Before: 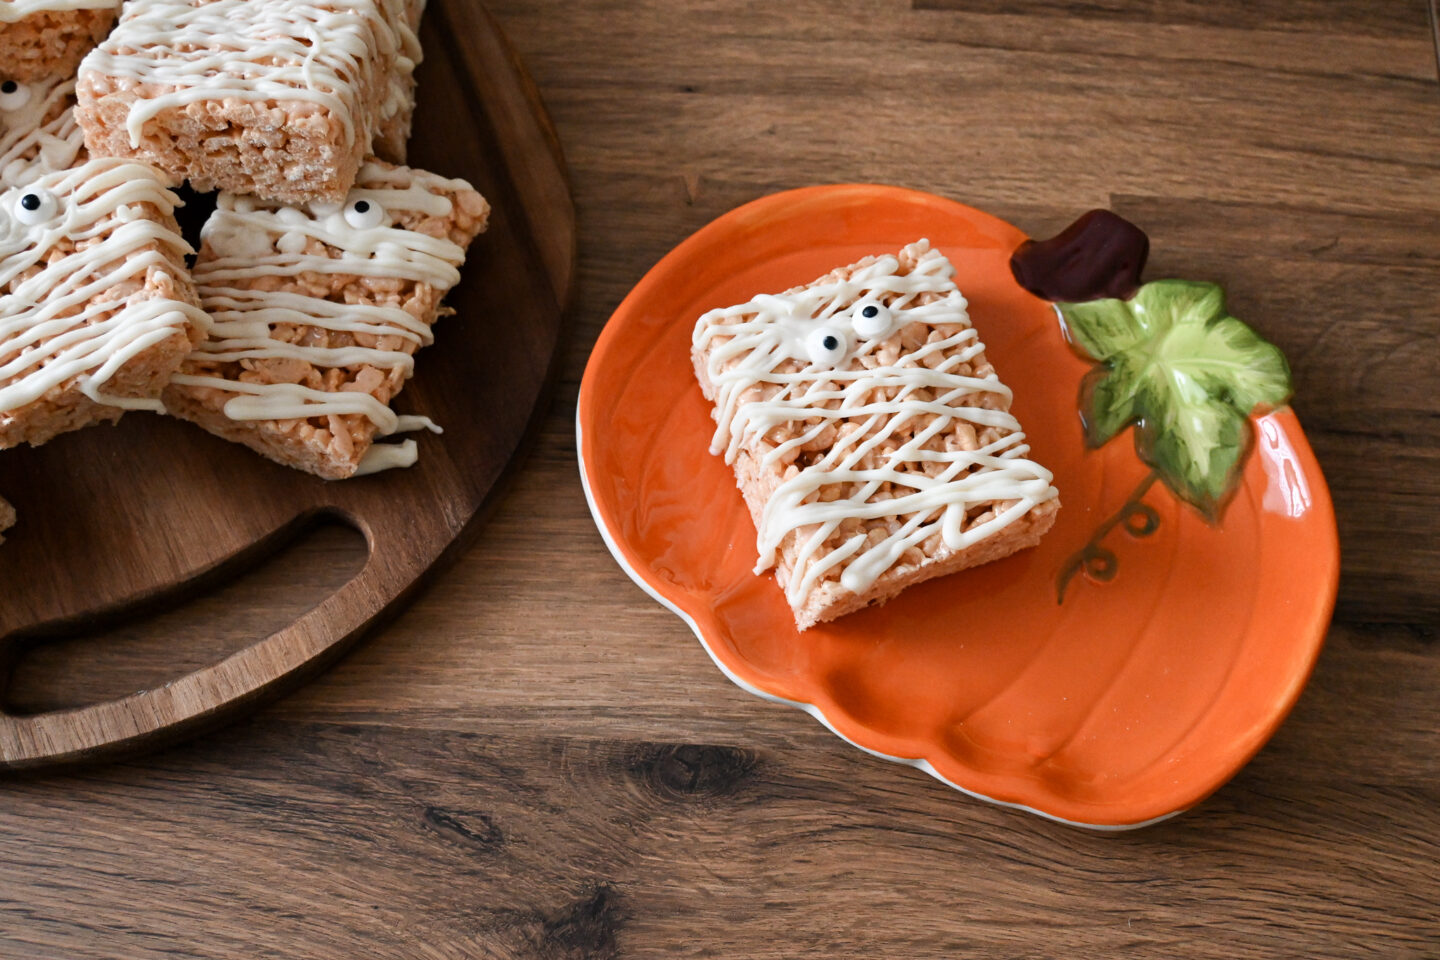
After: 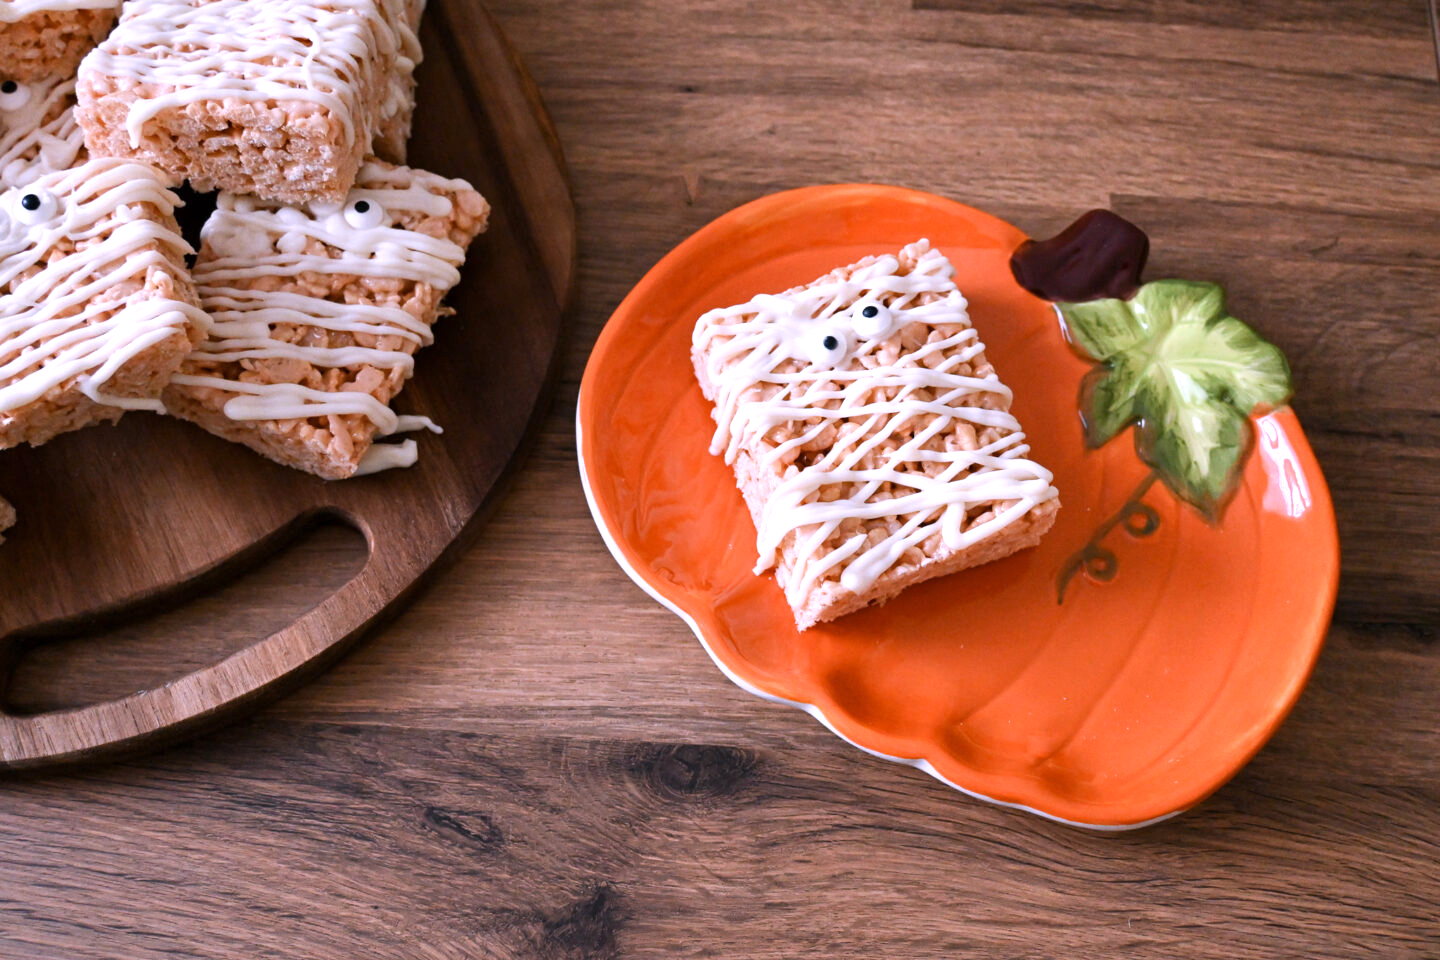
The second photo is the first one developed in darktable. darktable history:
exposure: exposure 0.3 EV, compensate highlight preservation false
white balance: red 1.042, blue 1.17
